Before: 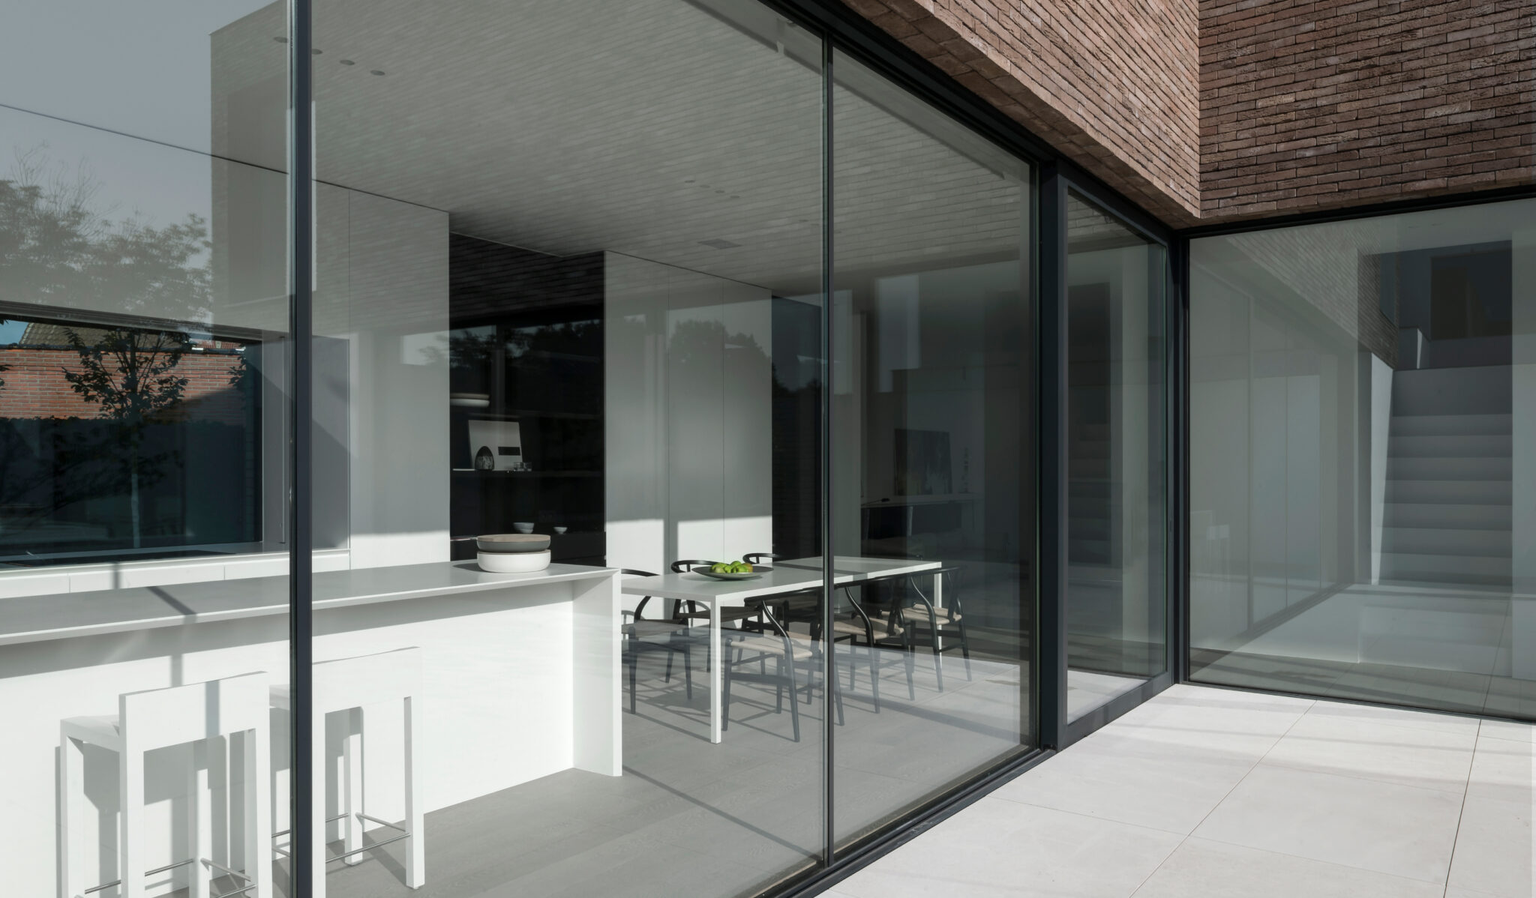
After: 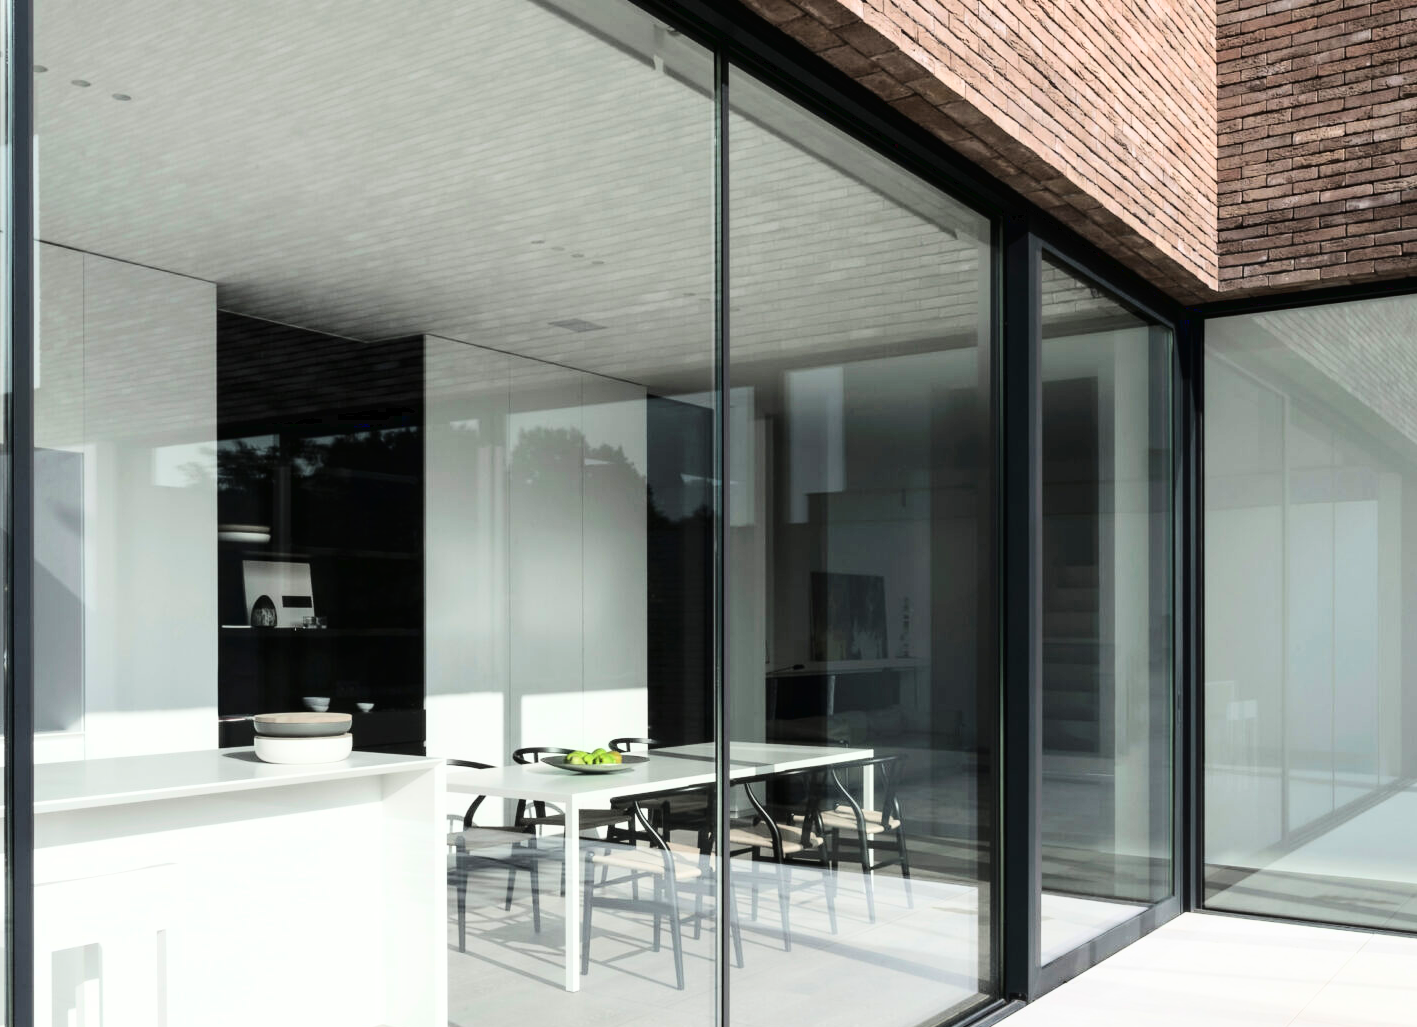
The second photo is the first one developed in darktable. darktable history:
base curve: curves: ch0 [(0, 0.003) (0.001, 0.002) (0.006, 0.004) (0.02, 0.022) (0.048, 0.086) (0.094, 0.234) (0.162, 0.431) (0.258, 0.629) (0.385, 0.8) (0.548, 0.918) (0.751, 0.988) (1, 1)]
crop: left 18.684%, right 12.091%, bottom 14.262%
